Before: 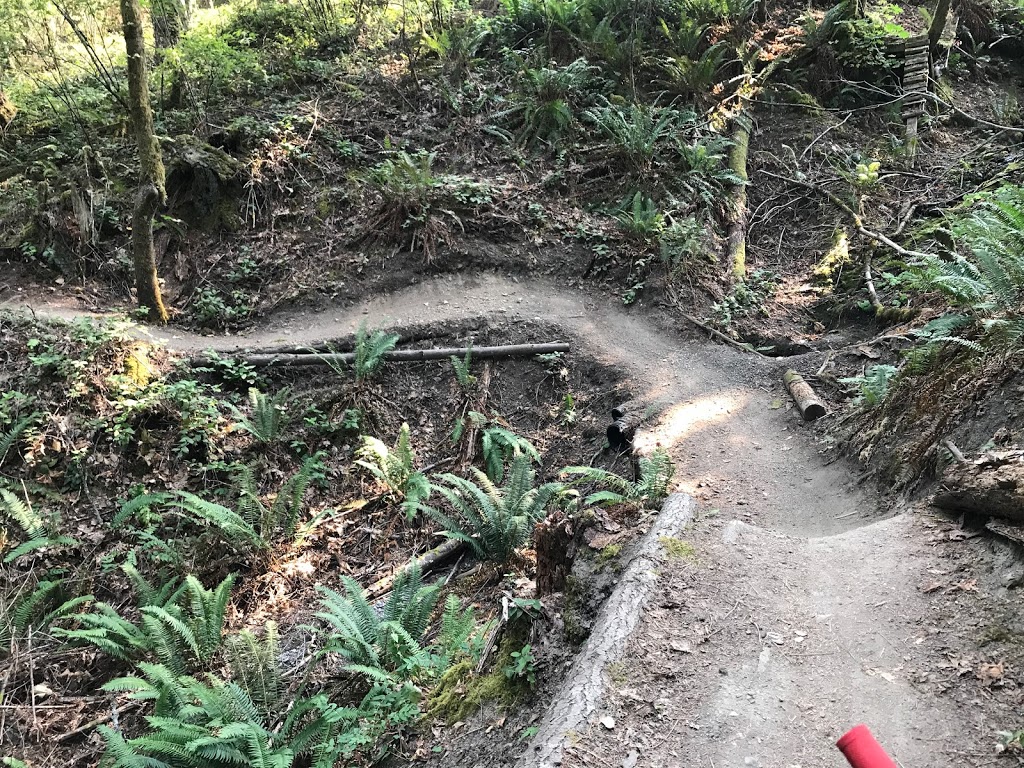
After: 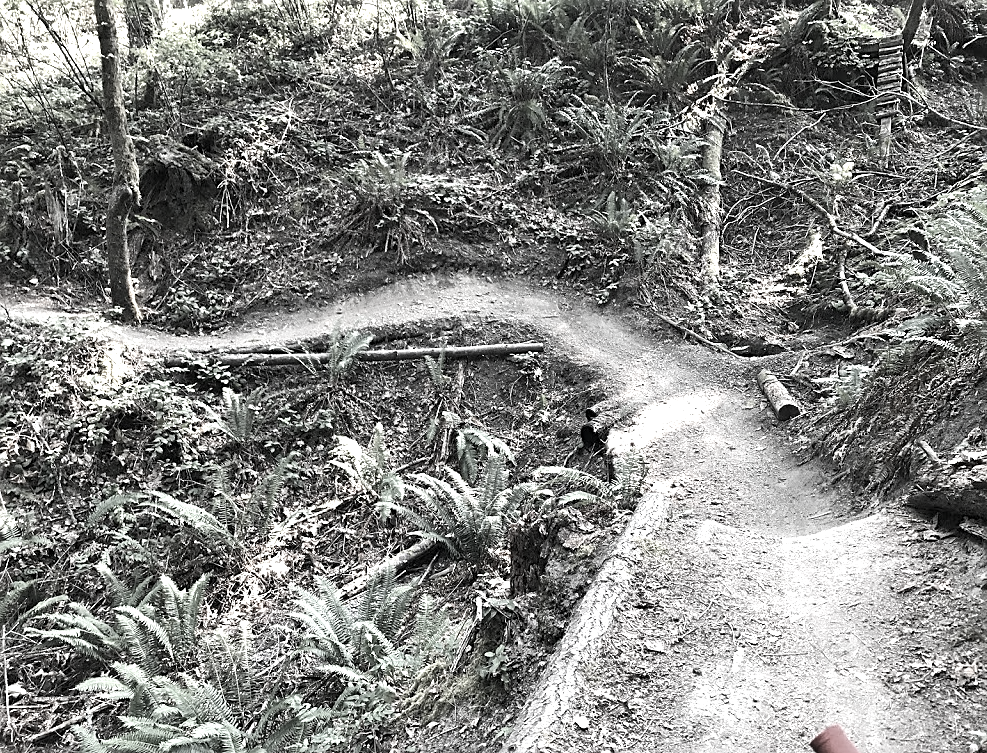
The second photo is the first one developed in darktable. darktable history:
exposure: exposure 0.61 EV, compensate highlight preservation false
sharpen: amount 0.493
crop and rotate: left 2.543%, right 1.033%, bottom 1.926%
color correction: highlights b* -0.028, saturation 0.188
shadows and highlights: shadows 5.17, soften with gaussian
